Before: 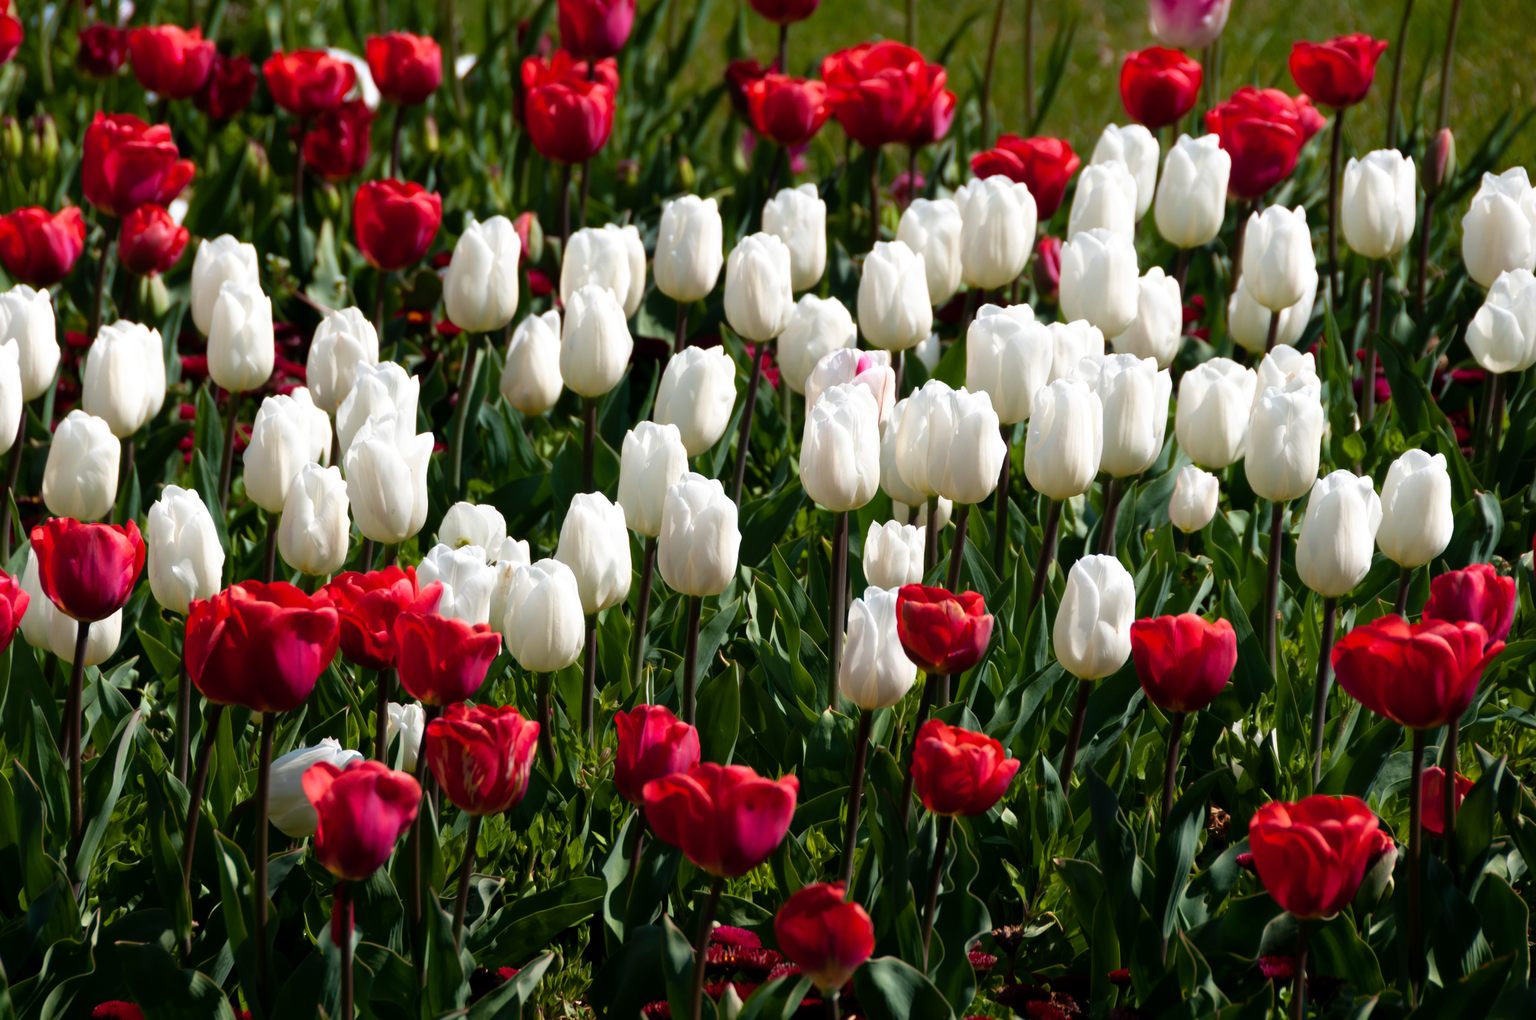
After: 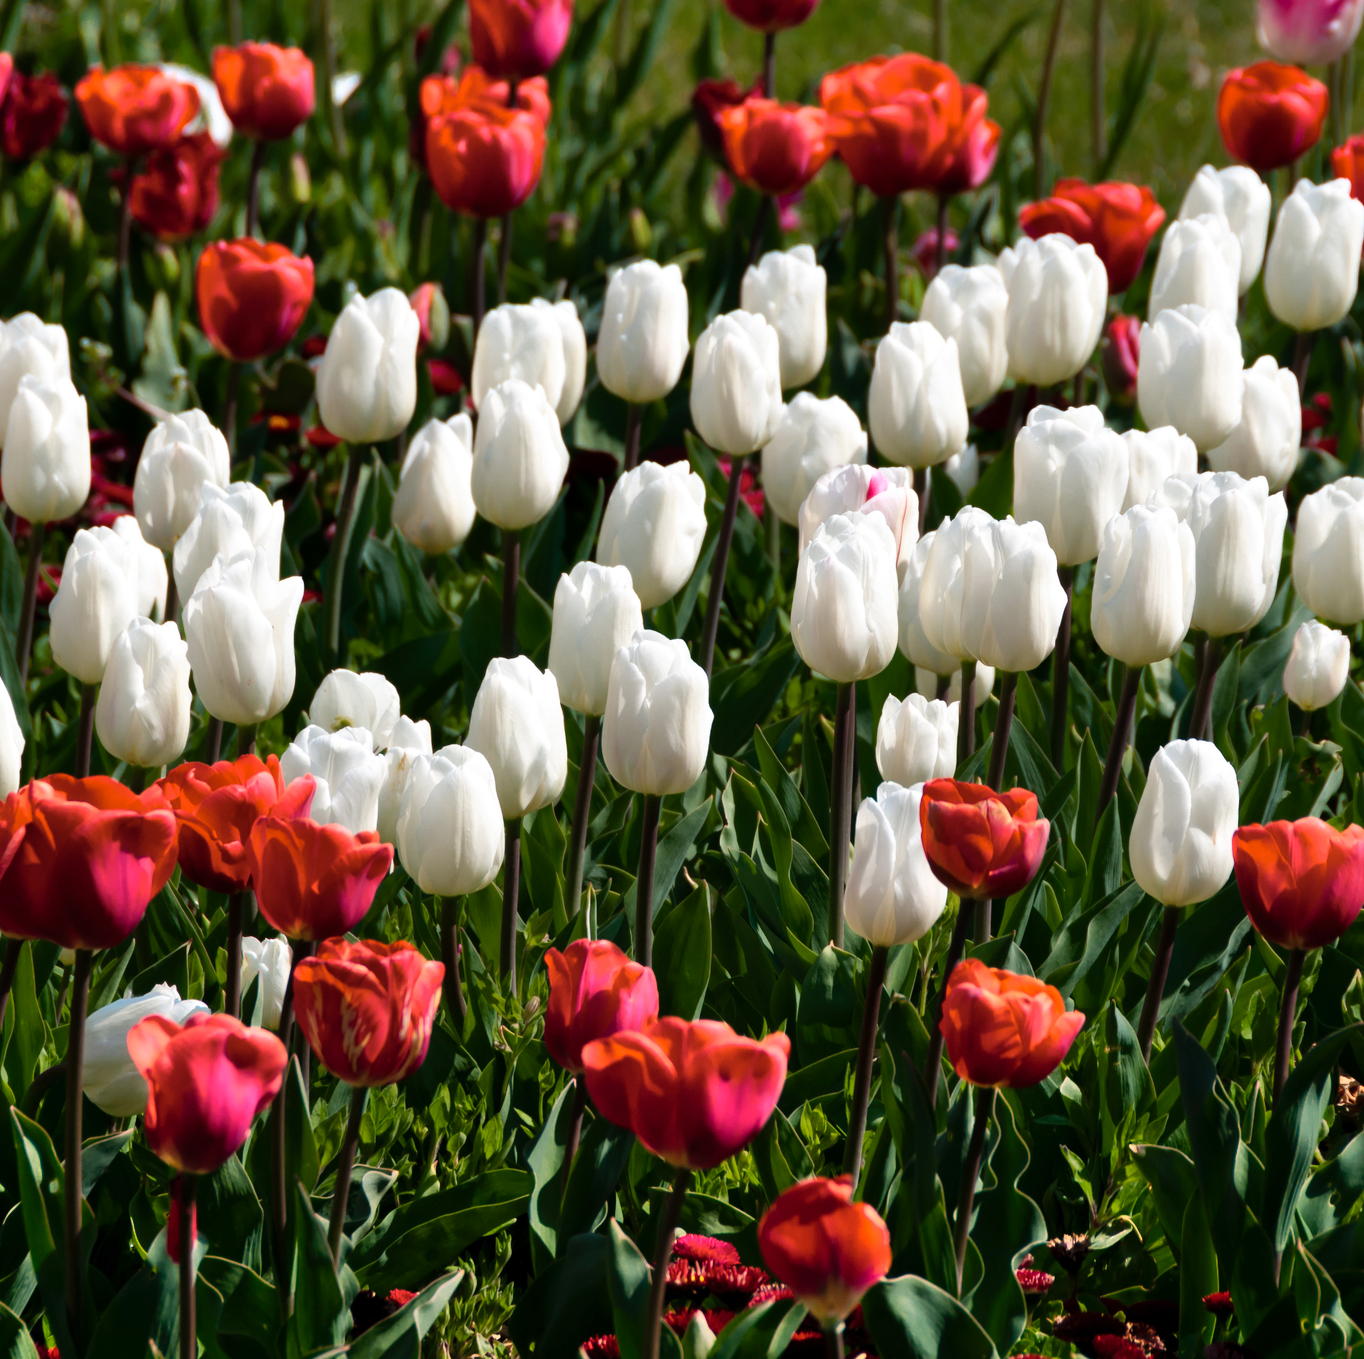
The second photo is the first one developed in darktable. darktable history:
shadows and highlights: soften with gaussian
crop and rotate: left 13.442%, right 19.914%
color zones: curves: ch0 [(0, 0.558) (0.143, 0.548) (0.286, 0.447) (0.429, 0.259) (0.571, 0.5) (0.714, 0.5) (0.857, 0.593) (1, 0.558)]; ch1 [(0, 0.543) (0.01, 0.544) (0.12, 0.492) (0.248, 0.458) (0.5, 0.534) (0.748, 0.5) (0.99, 0.469) (1, 0.543)]; ch2 [(0, 0.507) (0.143, 0.522) (0.286, 0.505) (0.429, 0.5) (0.571, 0.5) (0.714, 0.5) (0.857, 0.5) (1, 0.507)]
